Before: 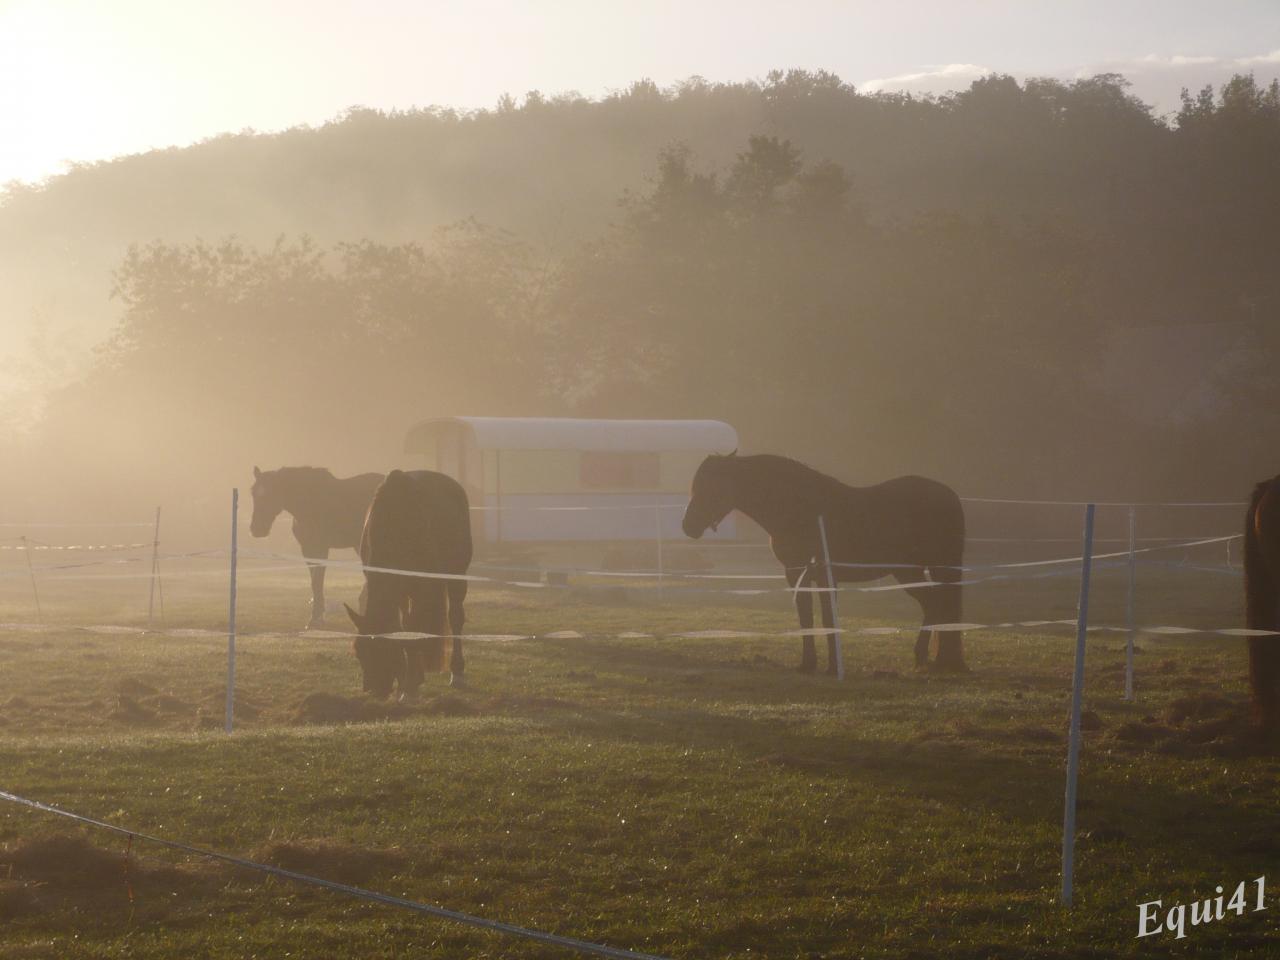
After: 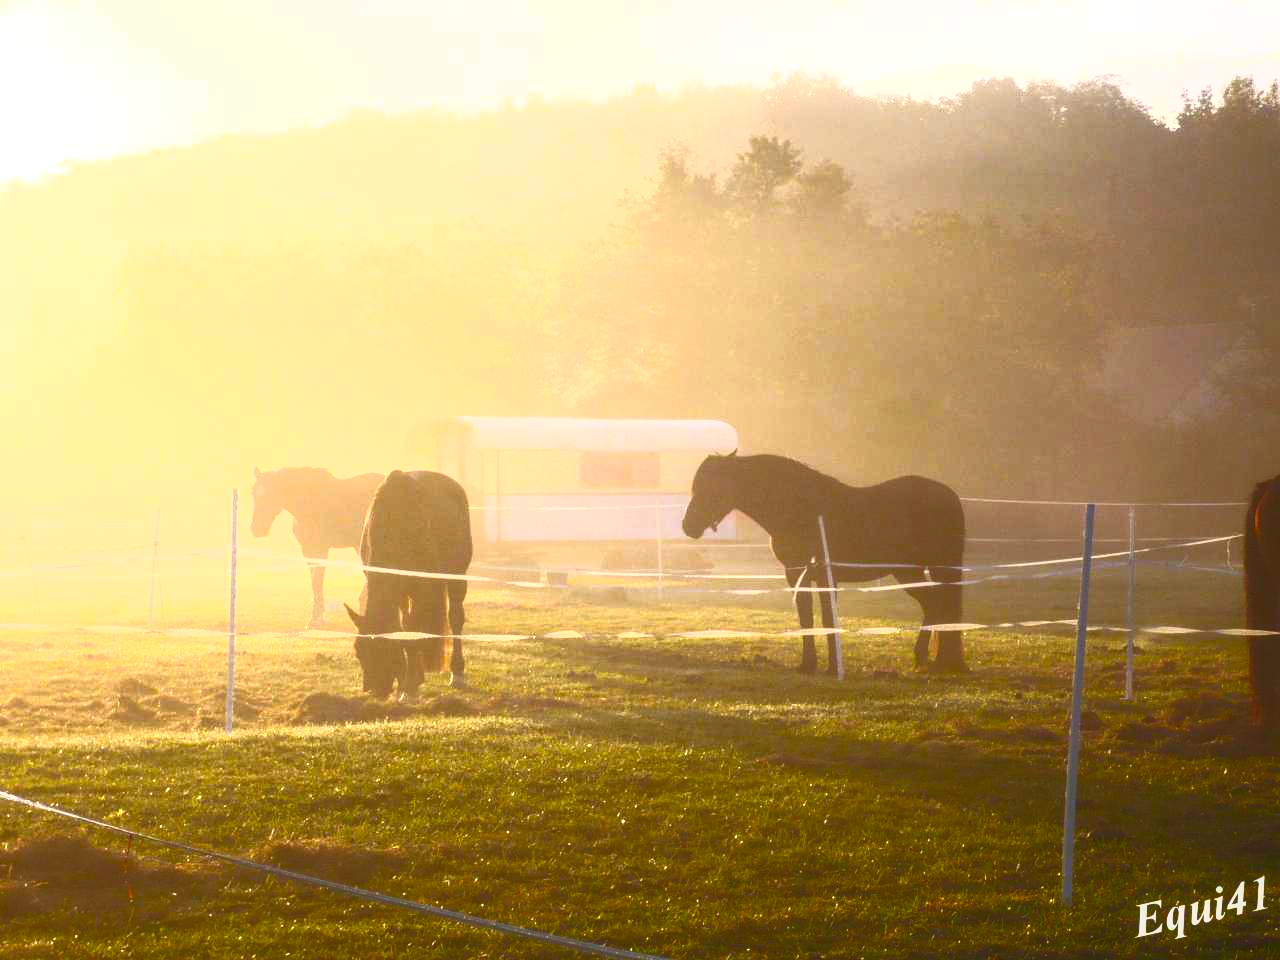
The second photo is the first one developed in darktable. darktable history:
local contrast: on, module defaults
contrast brightness saturation: contrast 0.995, brightness 0.998, saturation 0.983
color balance rgb: perceptual saturation grading › global saturation 19.617%
